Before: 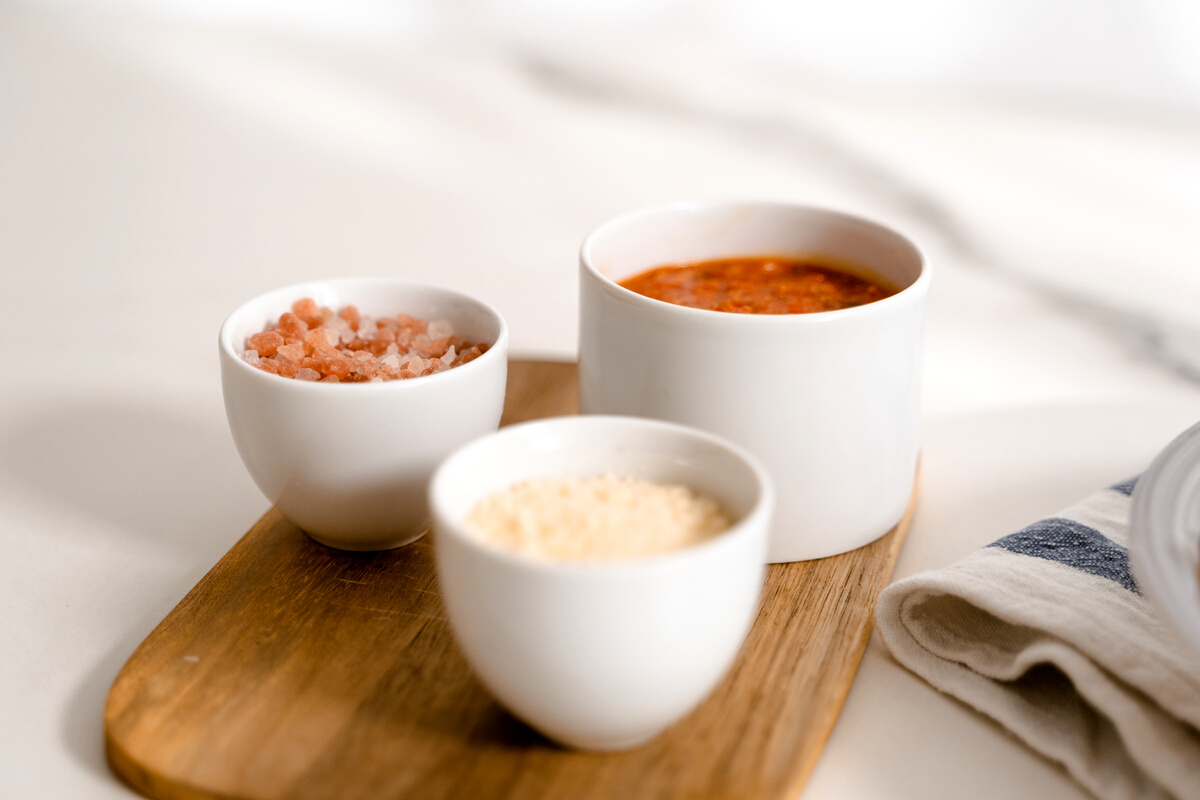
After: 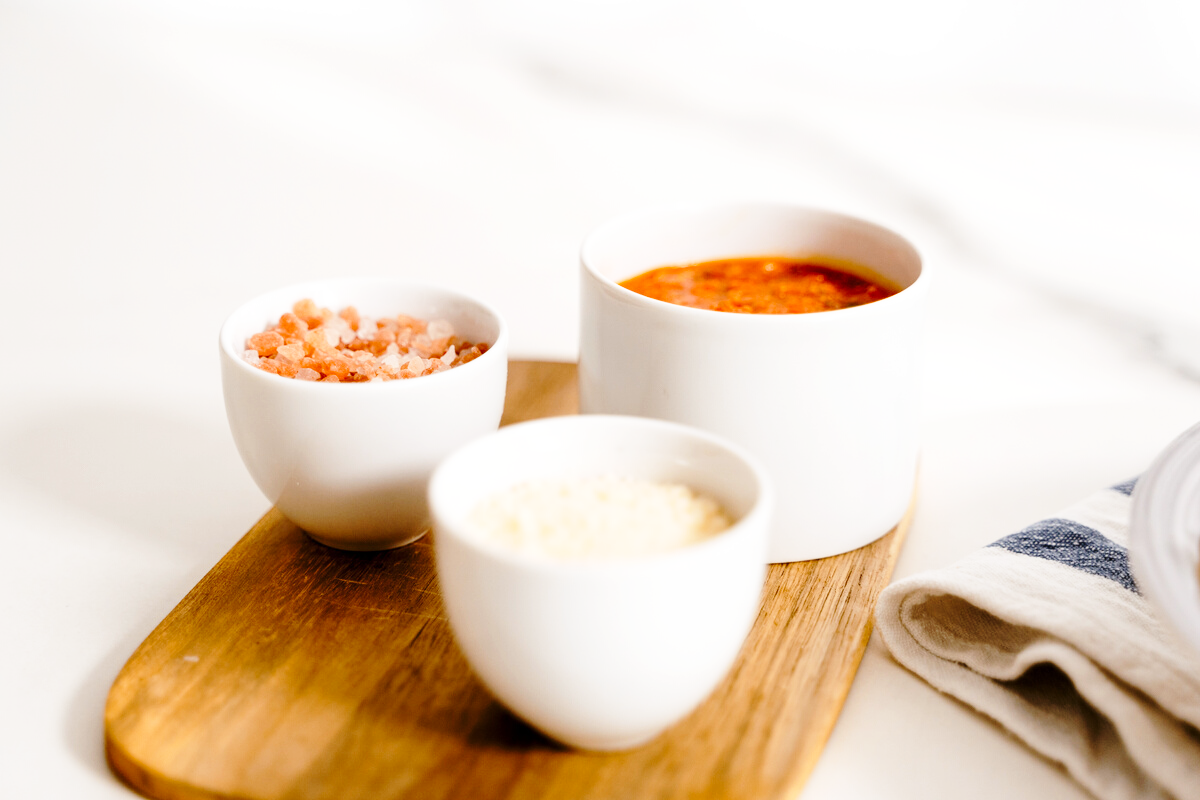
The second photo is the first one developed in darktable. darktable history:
white balance: emerald 1
base curve: curves: ch0 [(0, 0) (0.028, 0.03) (0.121, 0.232) (0.46, 0.748) (0.859, 0.968) (1, 1)], preserve colors none
